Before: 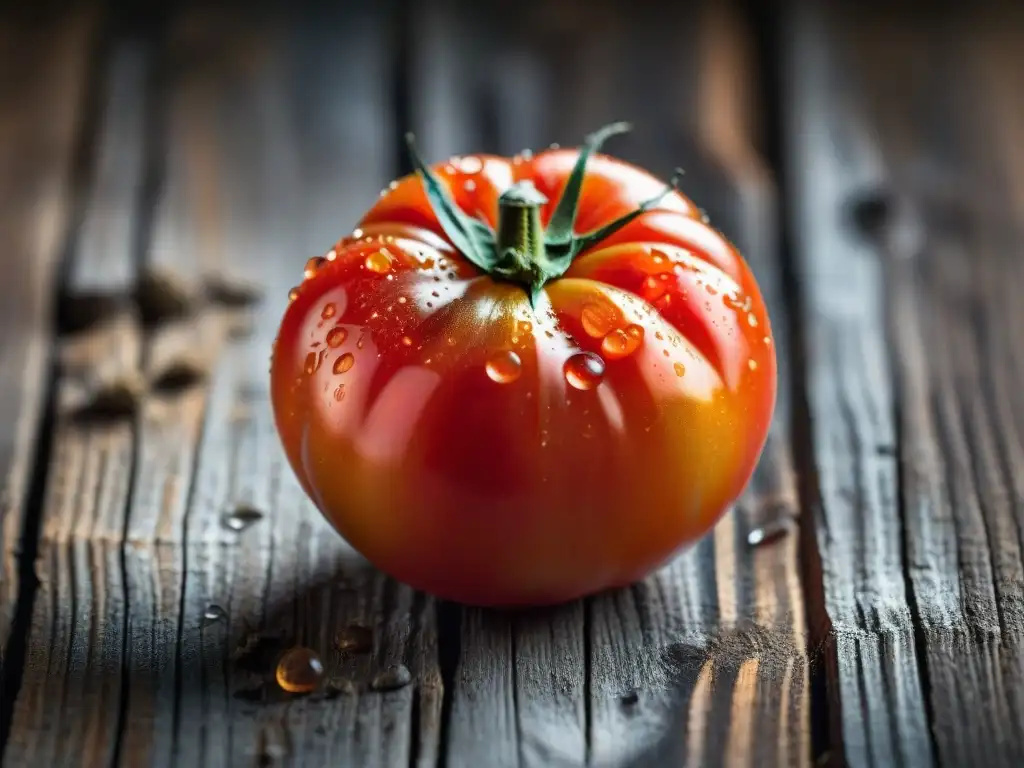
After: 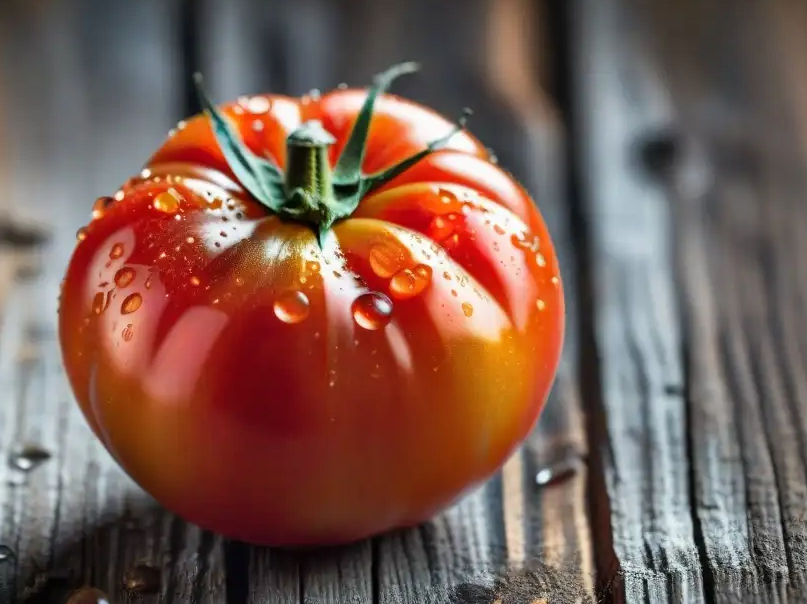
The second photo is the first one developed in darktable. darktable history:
crop and rotate: left 20.74%, top 7.912%, right 0.375%, bottom 13.378%
shadows and highlights: low approximation 0.01, soften with gaussian
